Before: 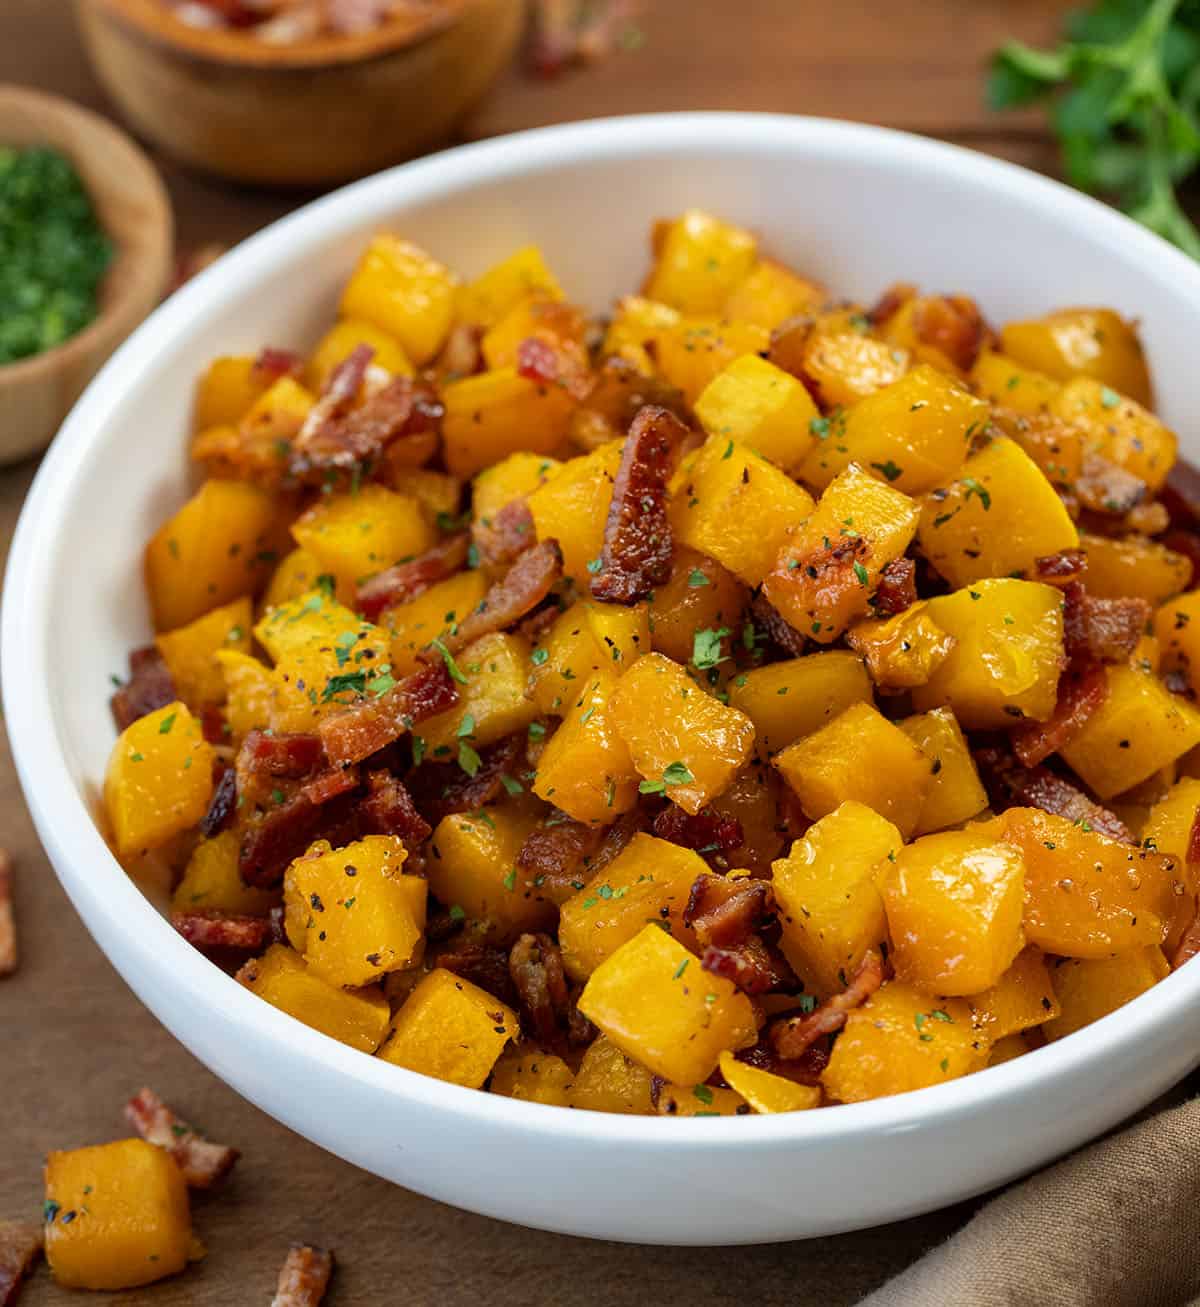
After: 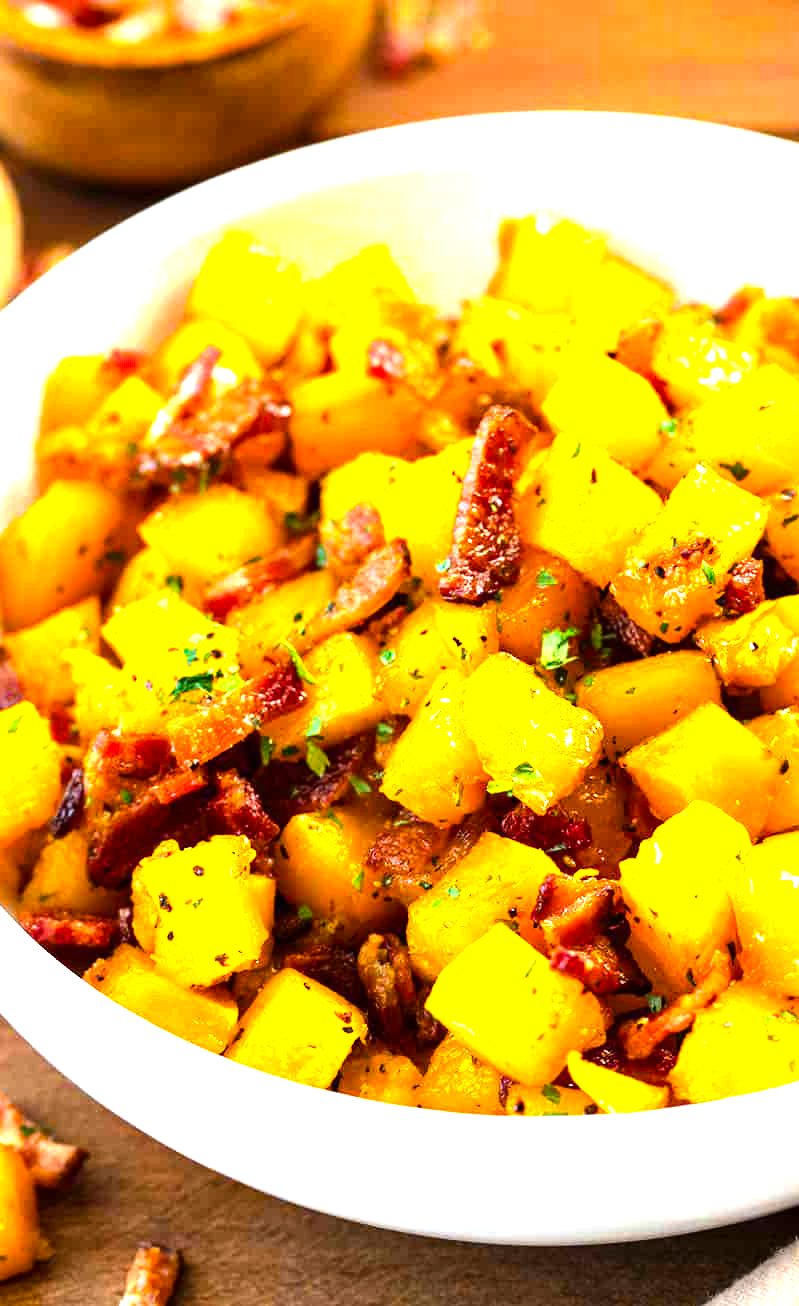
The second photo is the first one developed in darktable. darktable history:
crop and rotate: left 12.673%, right 20.66%
tone equalizer: -8 EV -0.75 EV, -7 EV -0.7 EV, -6 EV -0.6 EV, -5 EV -0.4 EV, -3 EV 0.4 EV, -2 EV 0.6 EV, -1 EV 0.7 EV, +0 EV 0.75 EV, edges refinement/feathering 500, mask exposure compensation -1.57 EV, preserve details no
color balance rgb: perceptual saturation grading › global saturation 20%, global vibrance 10%
exposure: black level correction 0, exposure 1.3 EV, compensate exposure bias true, compensate highlight preservation false
